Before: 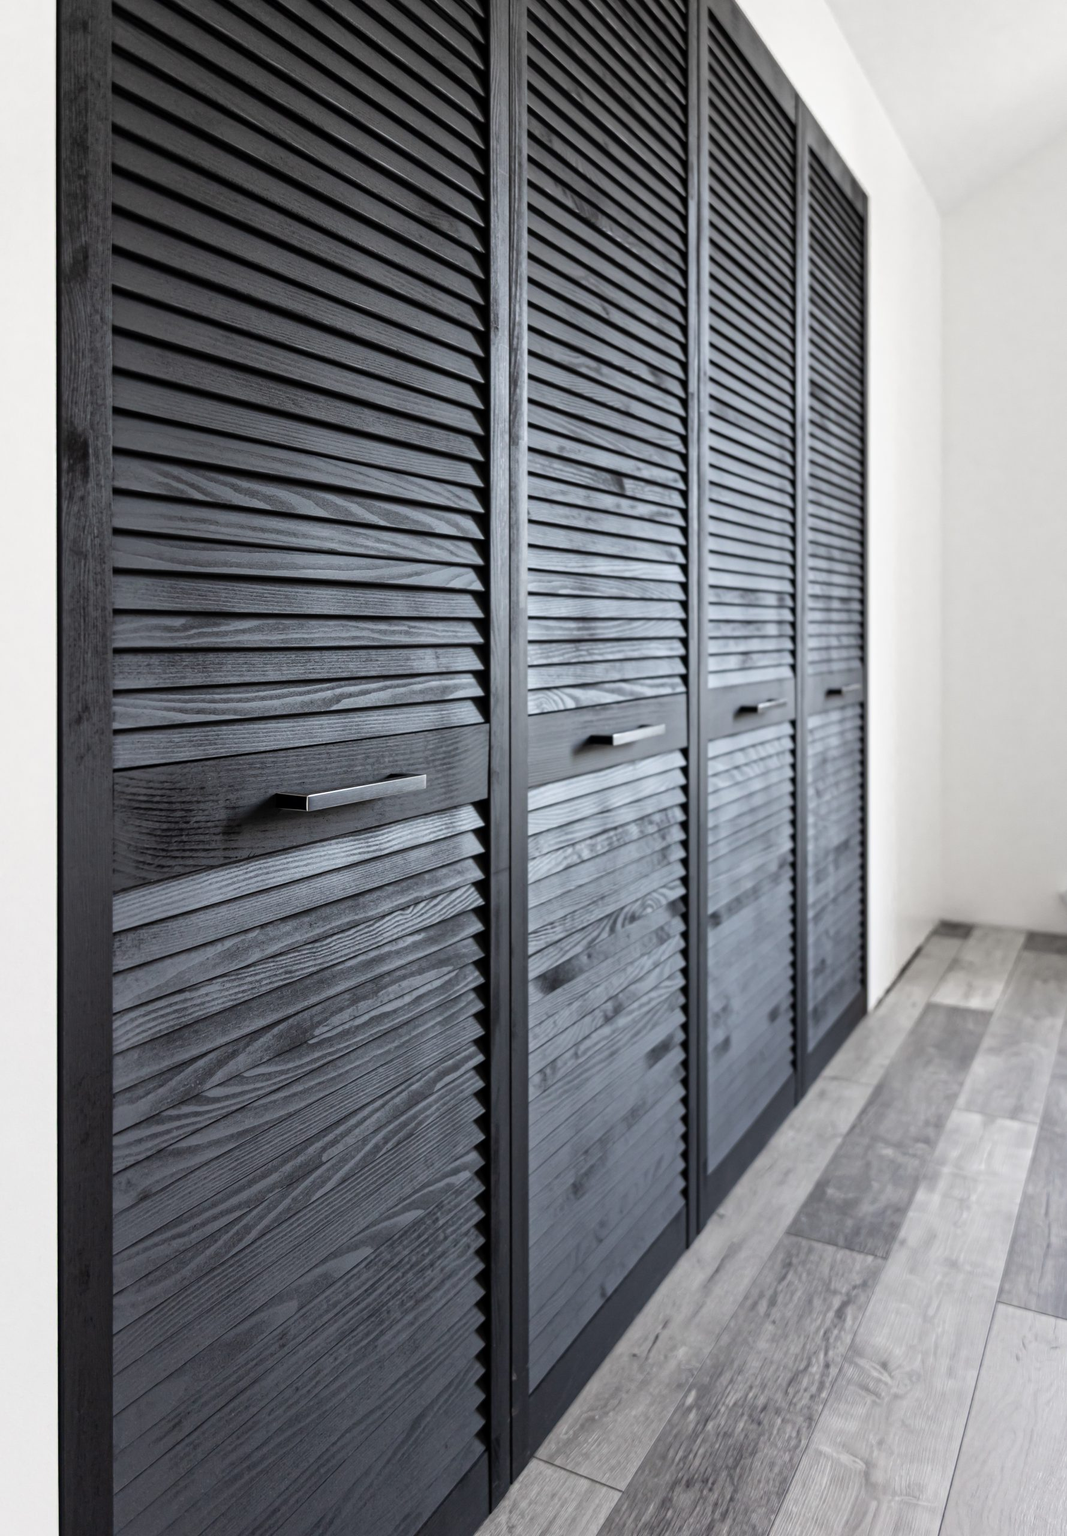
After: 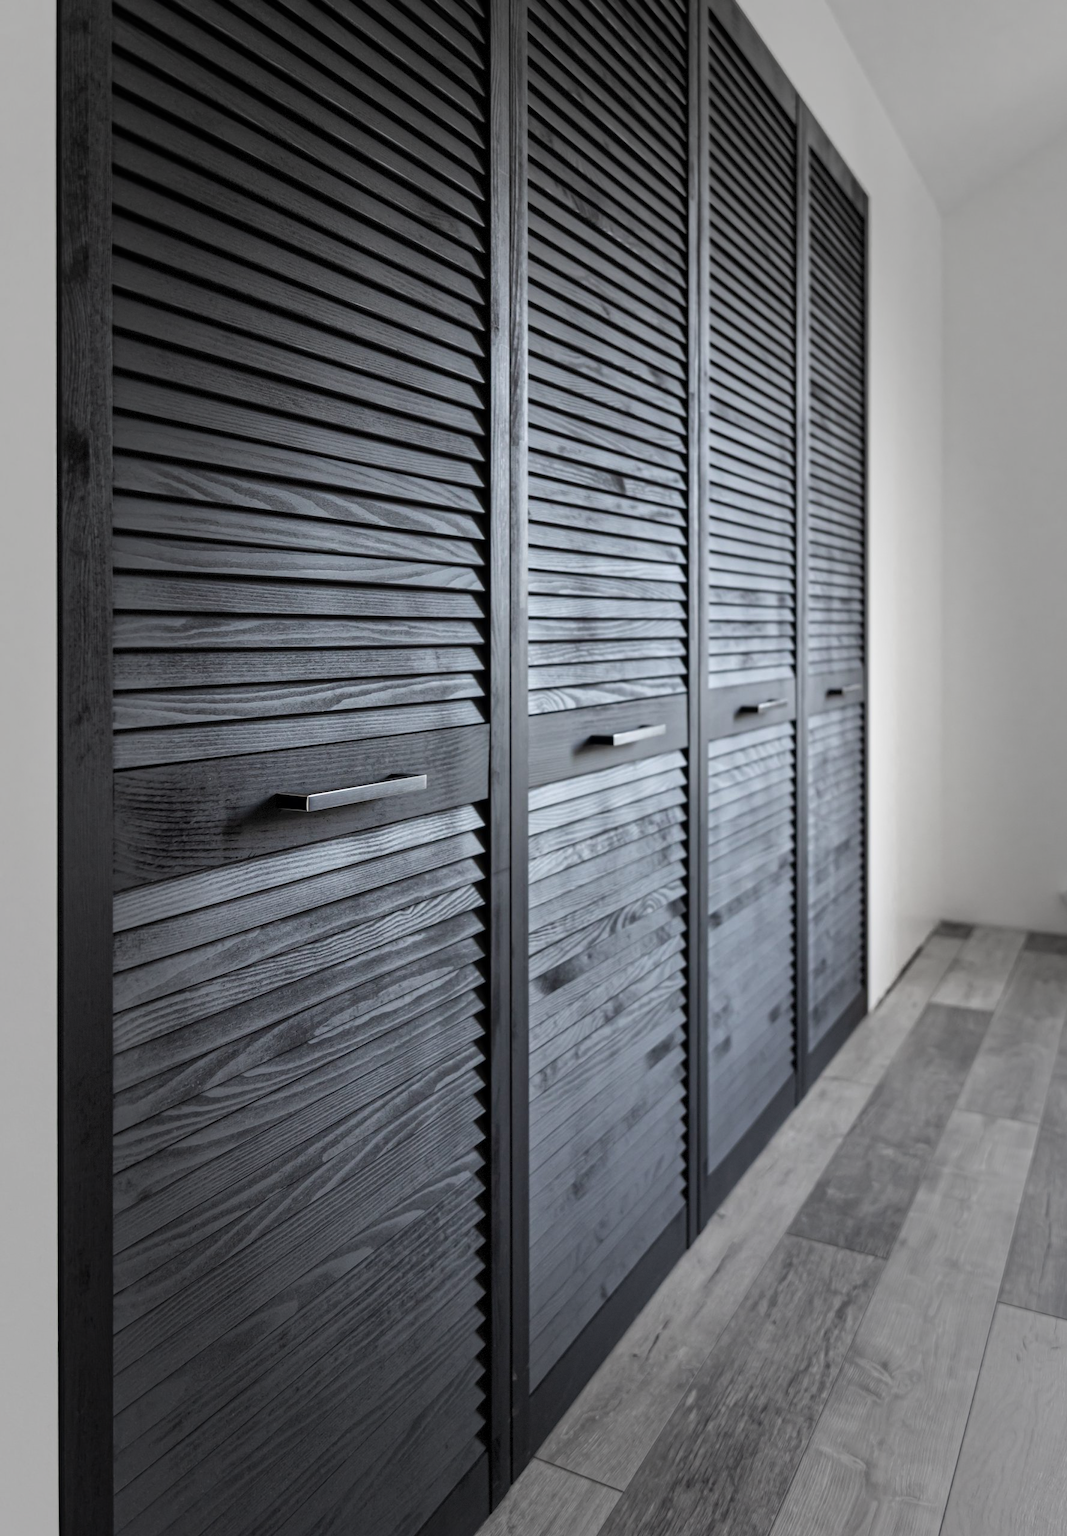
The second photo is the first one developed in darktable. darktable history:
vignetting: fall-off start 47.7%, automatic ratio true, width/height ratio 1.297, dithering 8-bit output
